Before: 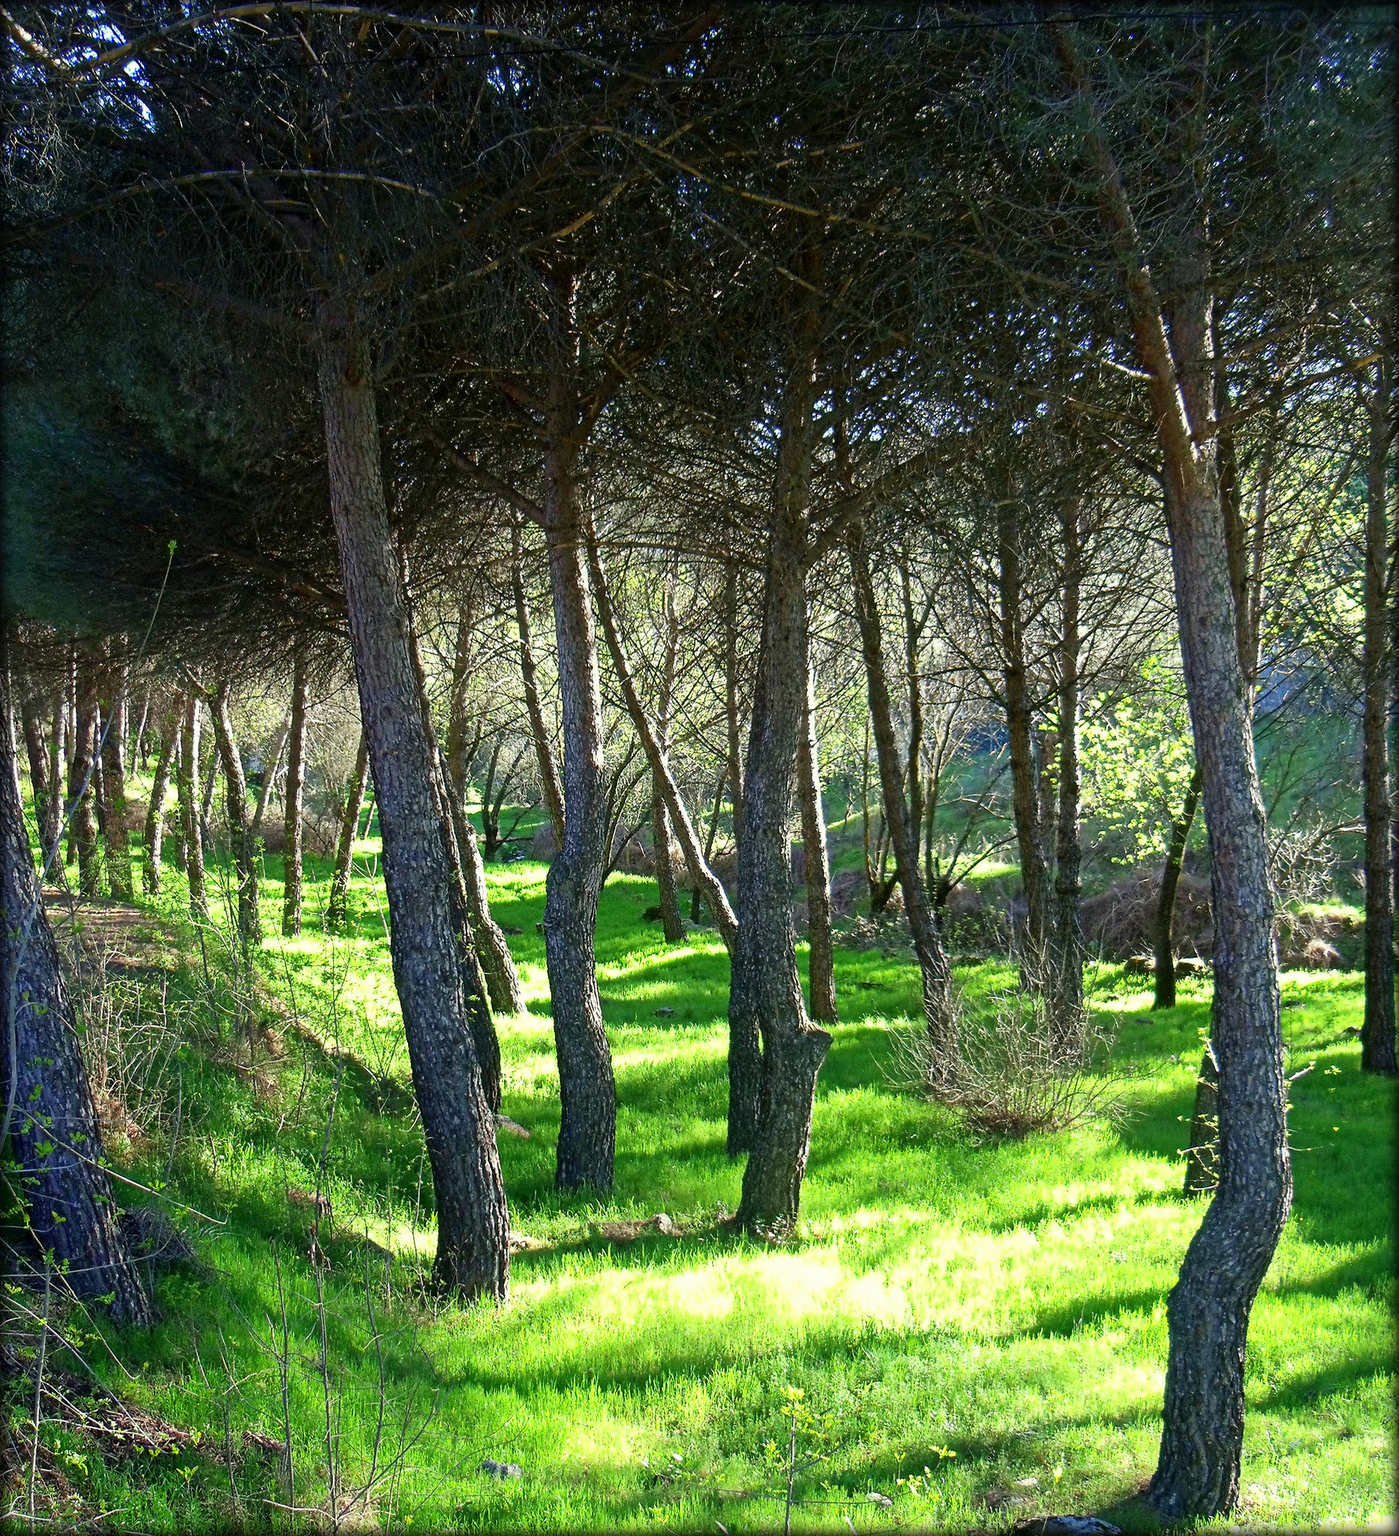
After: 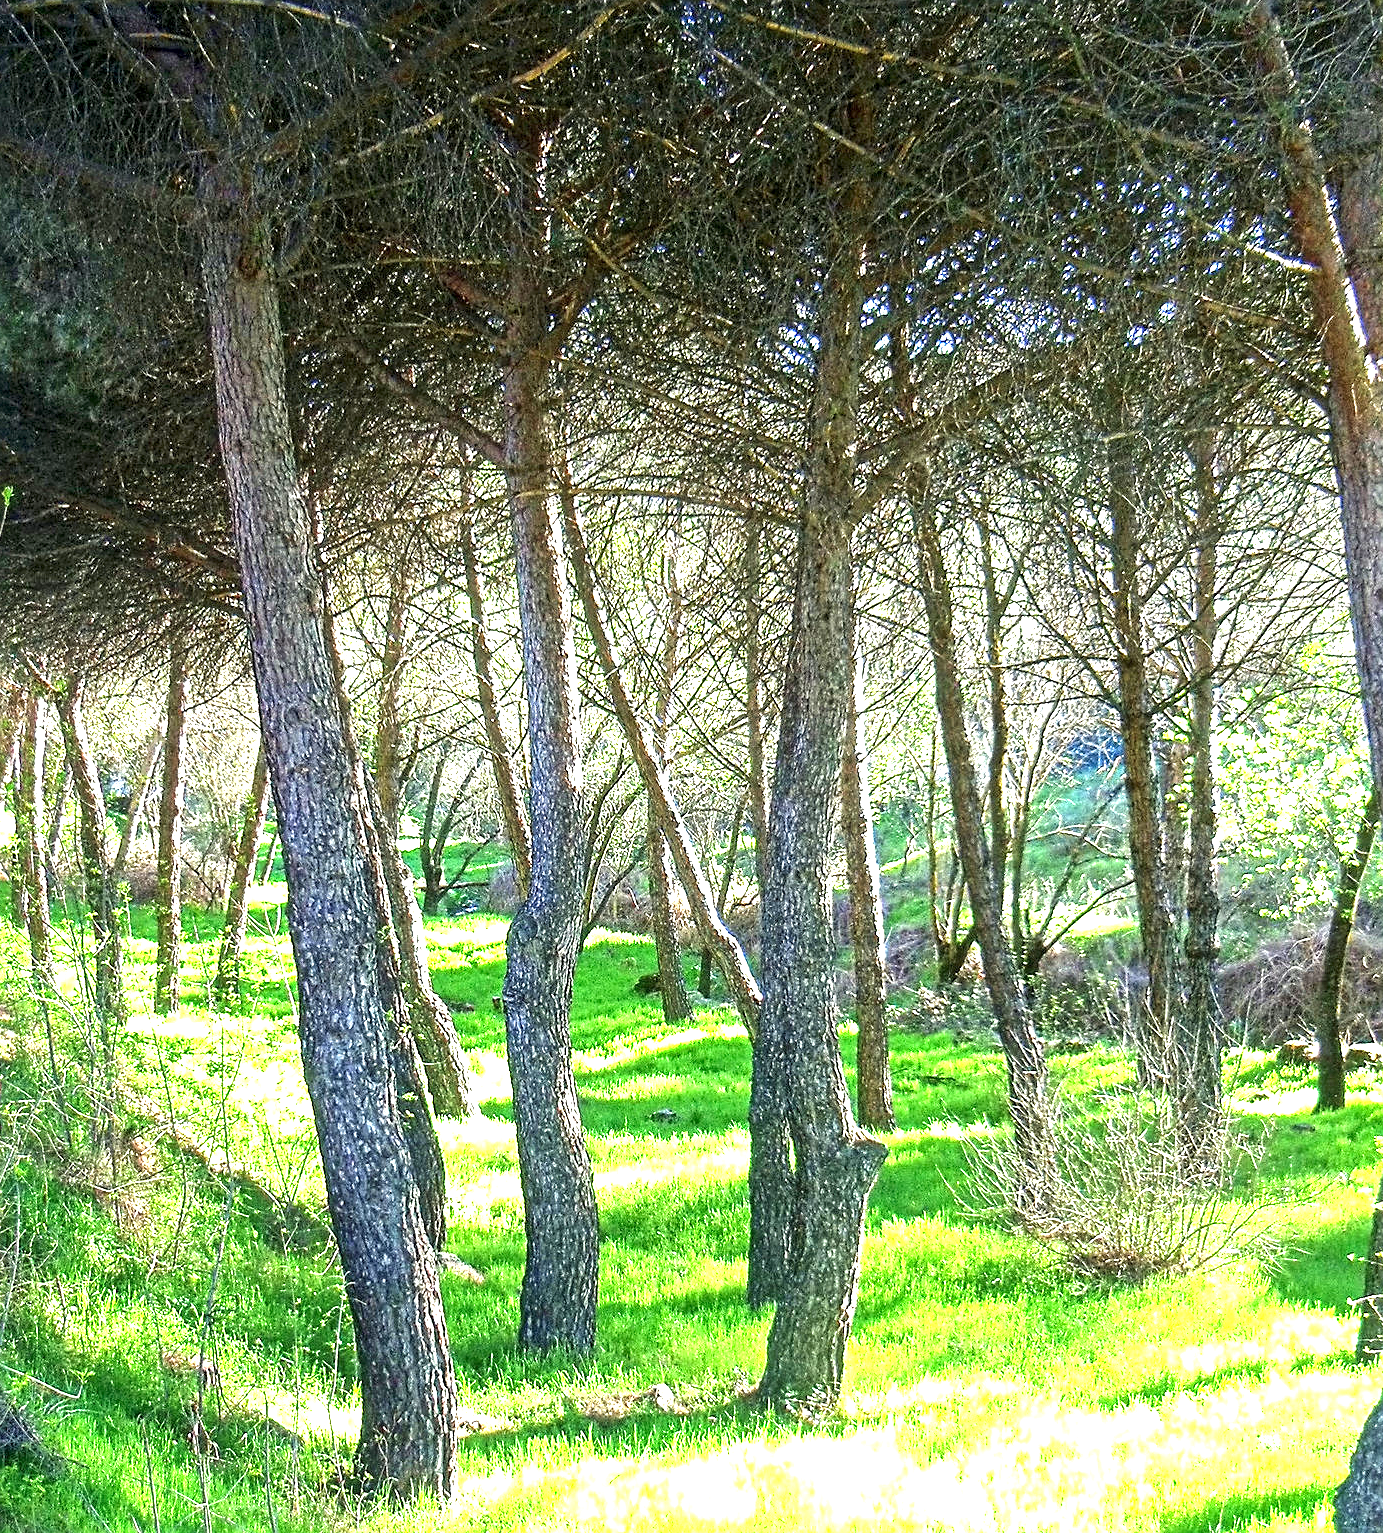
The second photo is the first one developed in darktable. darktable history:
crop and rotate: left 11.952%, top 11.437%, right 13.871%, bottom 13.671%
exposure: black level correction 0, exposure 1.697 EV, compensate exposure bias true, compensate highlight preservation false
local contrast: detail 130%
sharpen: on, module defaults
